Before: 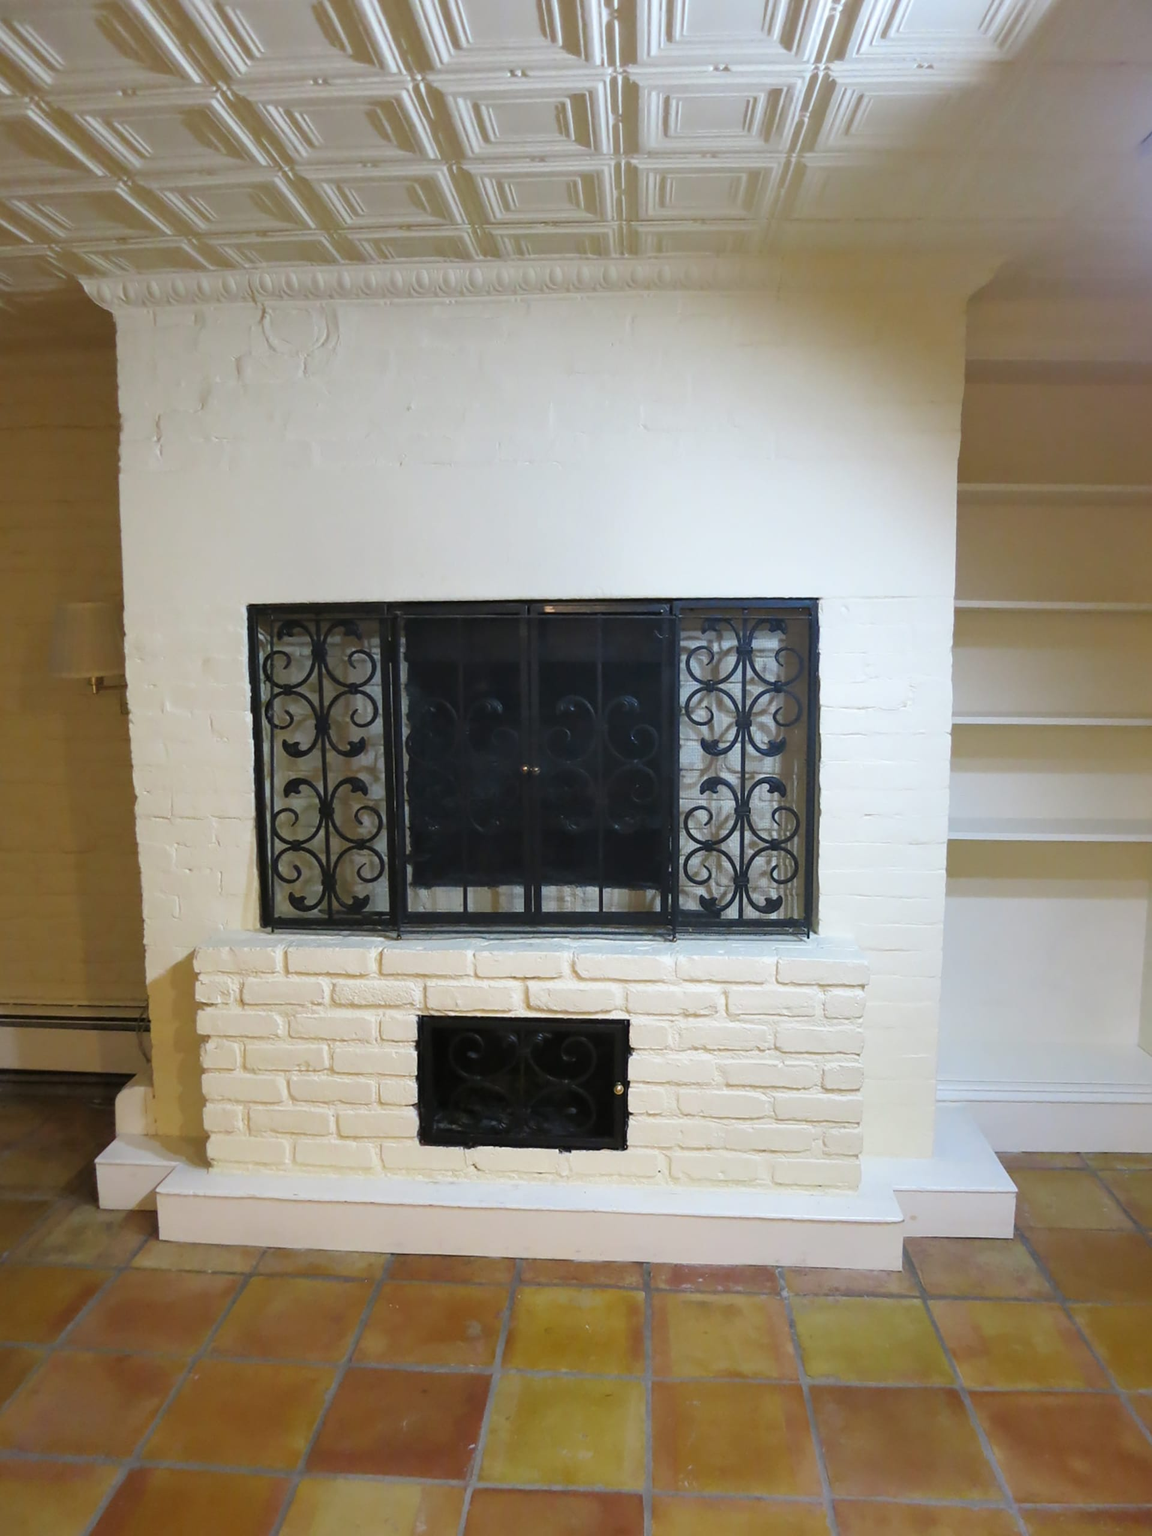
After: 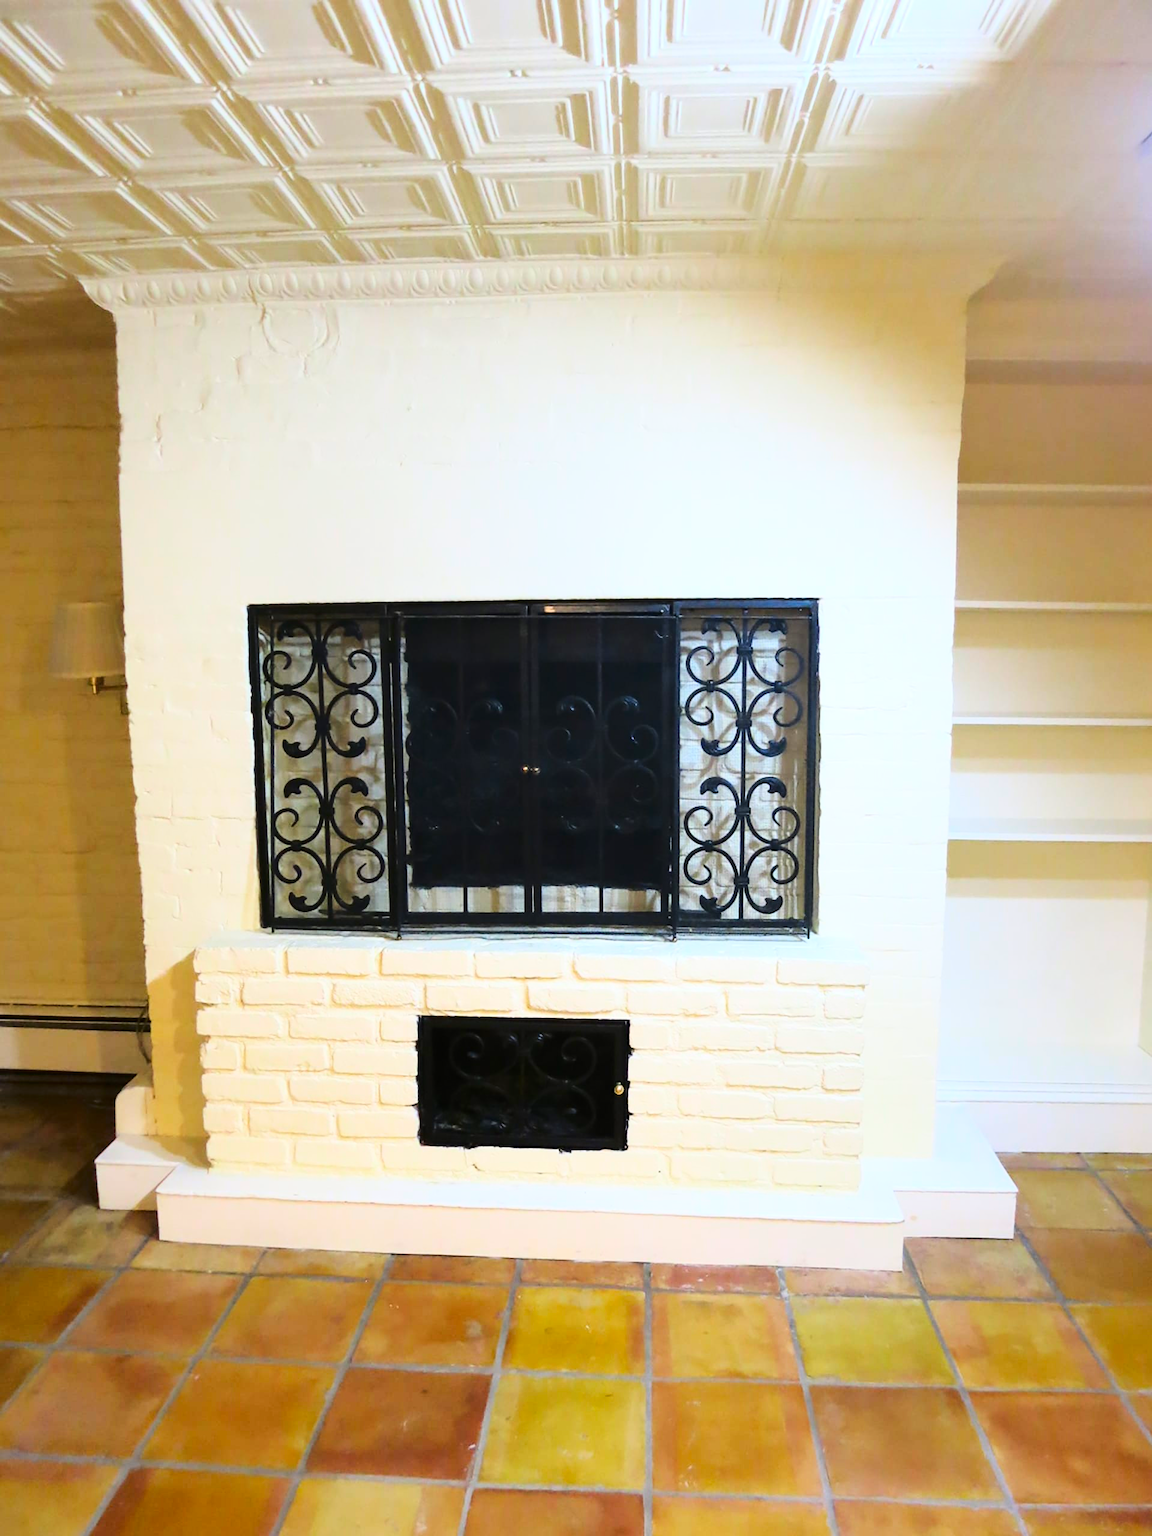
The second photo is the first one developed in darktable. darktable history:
base curve: curves: ch0 [(0, 0) (0.028, 0.03) (0.121, 0.232) (0.46, 0.748) (0.859, 0.968) (1, 1)]
contrast brightness saturation: contrast 0.16, saturation 0.32
